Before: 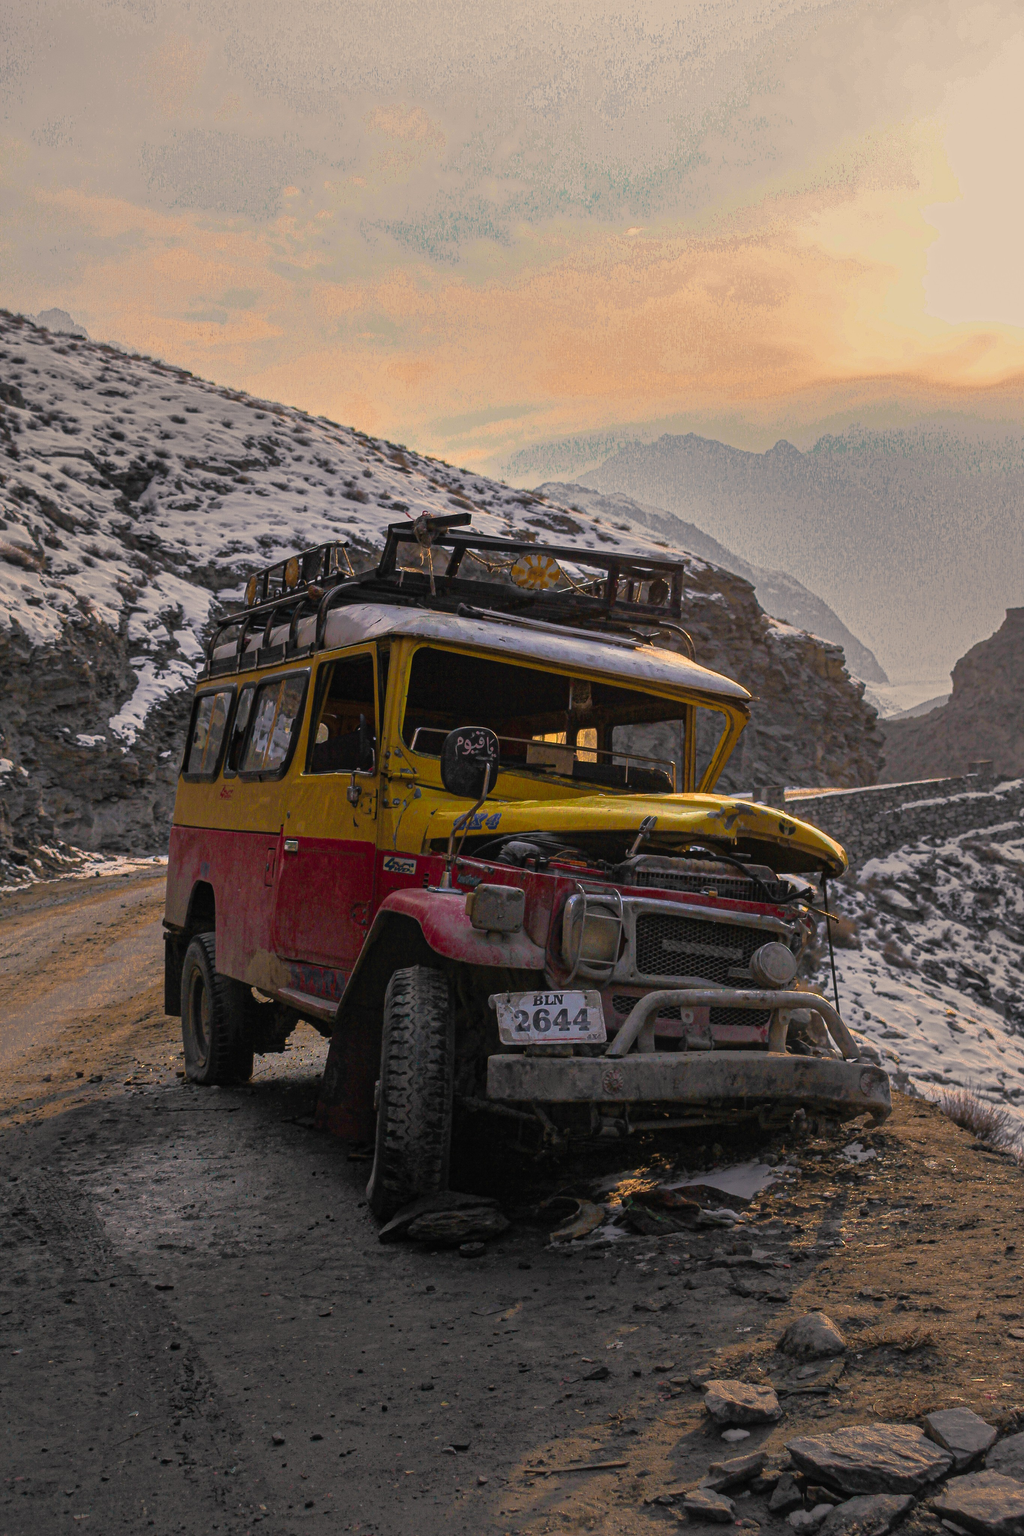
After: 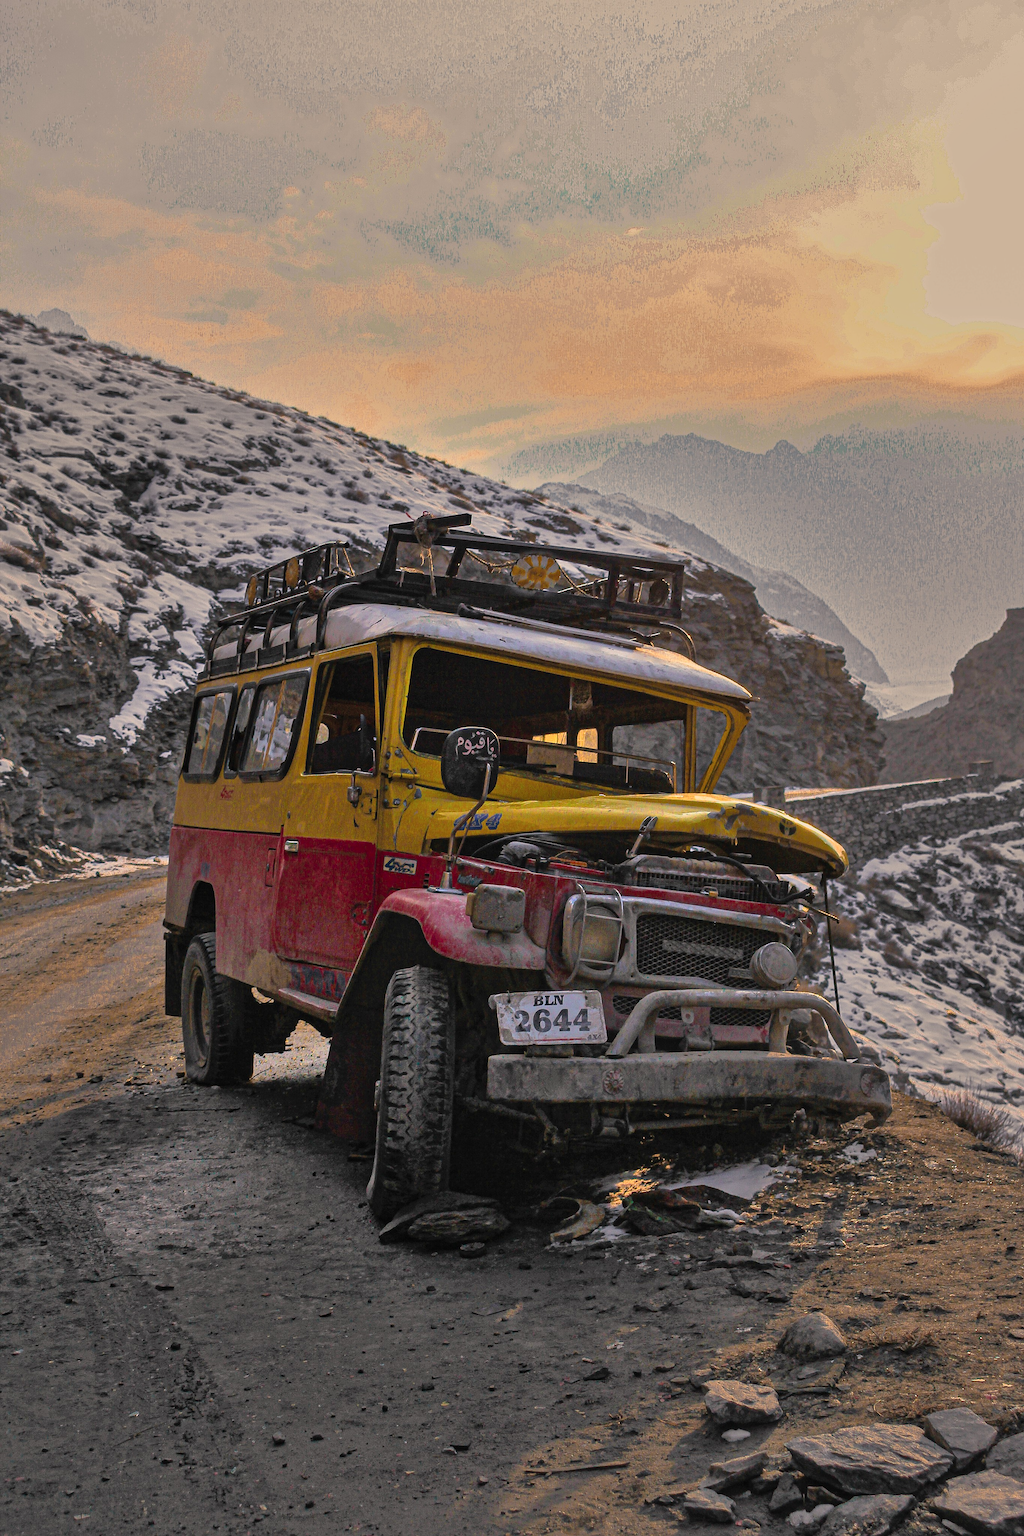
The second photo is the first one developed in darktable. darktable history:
sharpen: radius 0.999, threshold 0.927
shadows and highlights: low approximation 0.01, soften with gaussian
